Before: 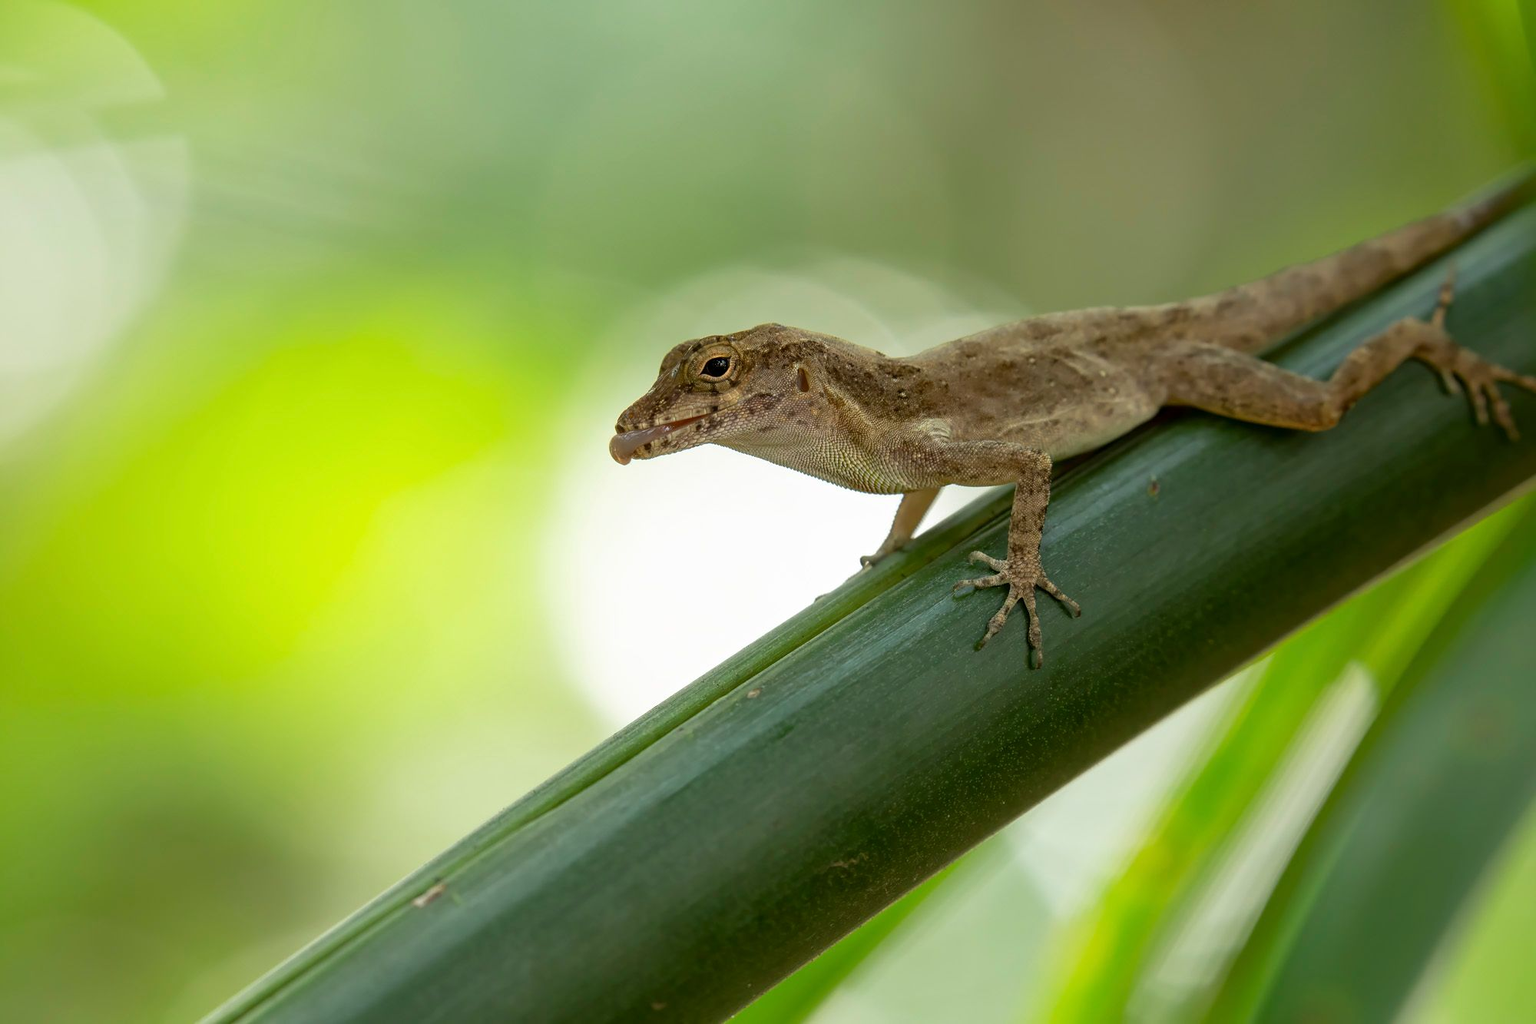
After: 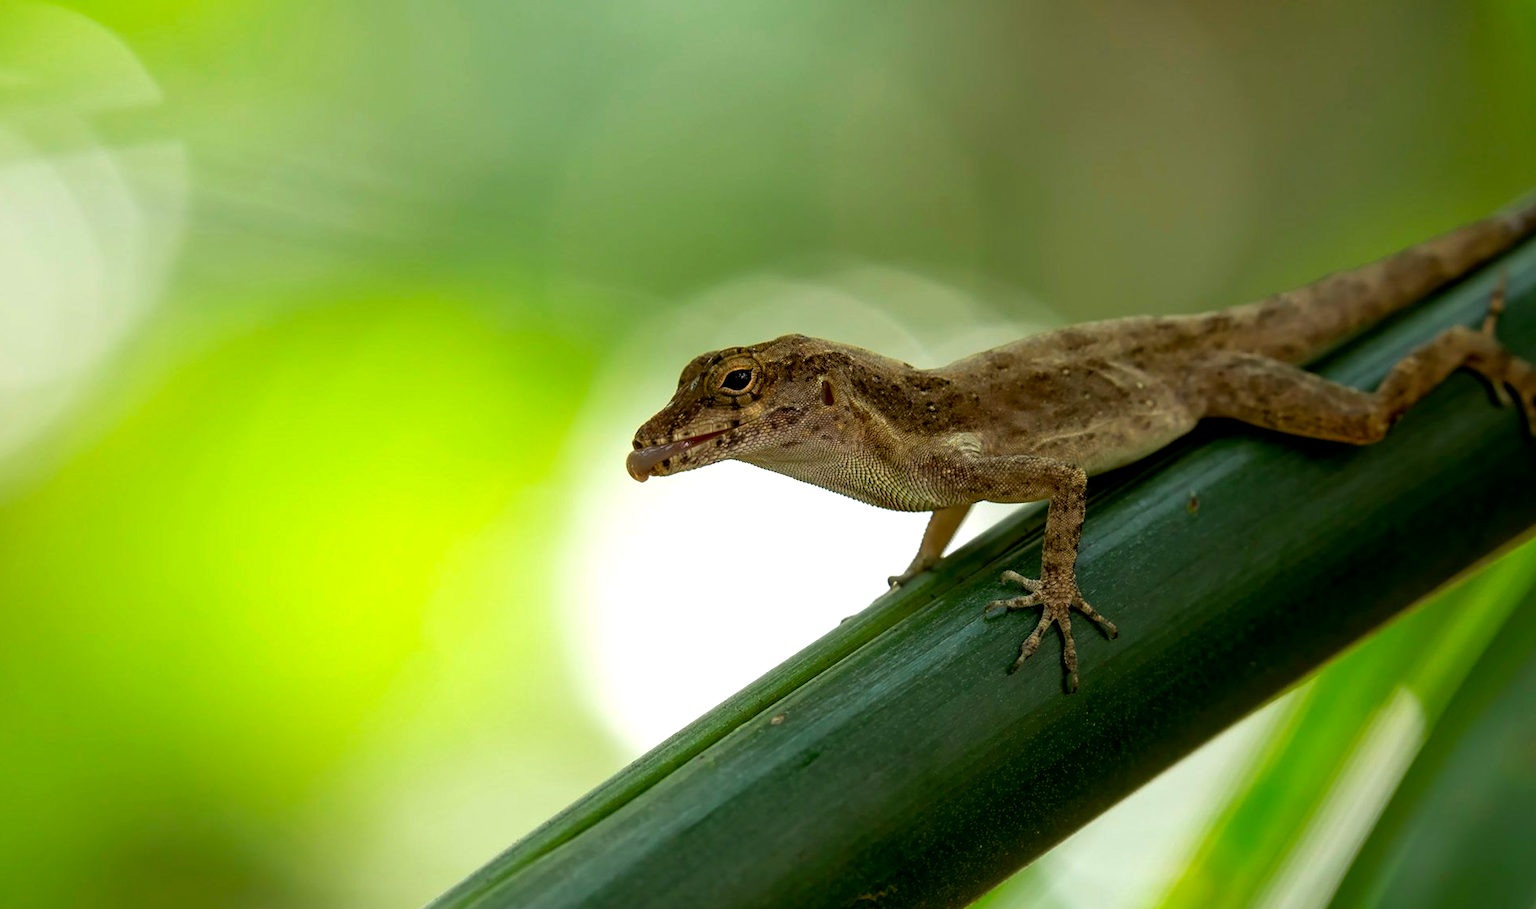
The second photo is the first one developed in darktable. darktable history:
crop and rotate: angle 0.2°, left 0.275%, right 3.127%, bottom 14.18%
white balance: emerald 1
exposure: exposure -0.293 EV, compensate highlight preservation false
color balance: lift [0.991, 1, 1, 1], gamma [0.996, 1, 1, 1], input saturation 98.52%, contrast 20.34%, output saturation 103.72%
